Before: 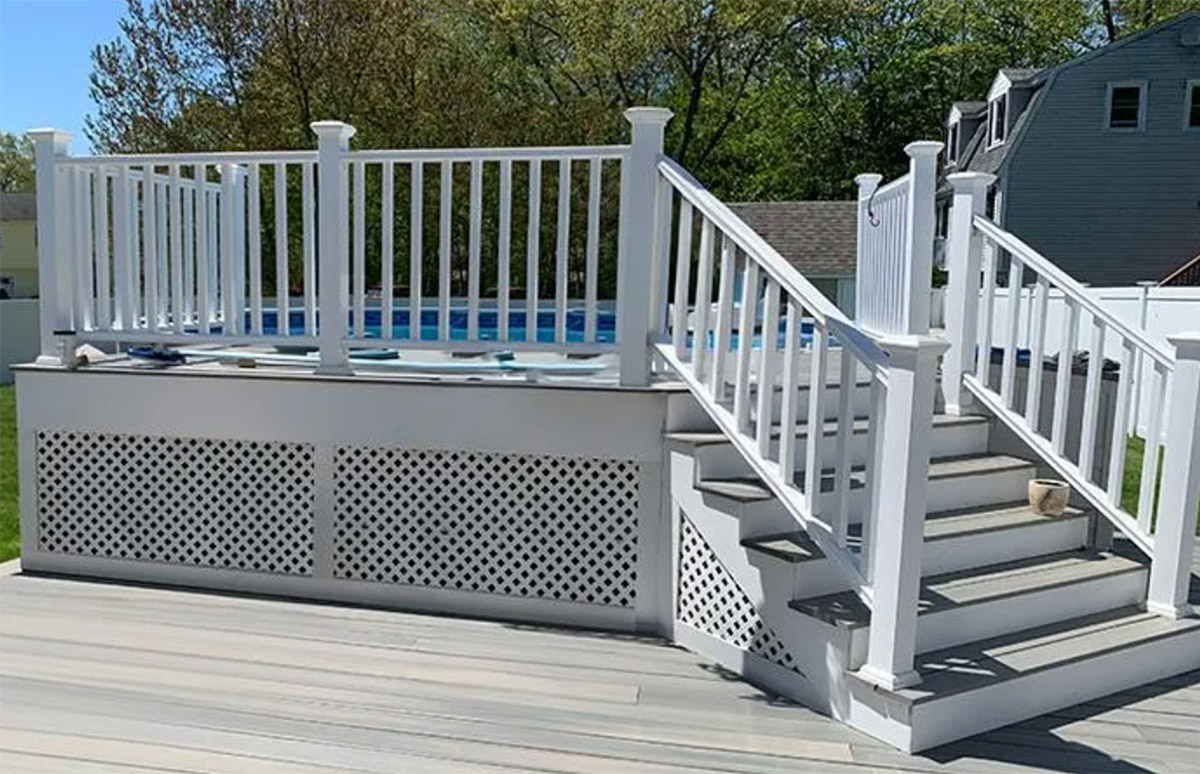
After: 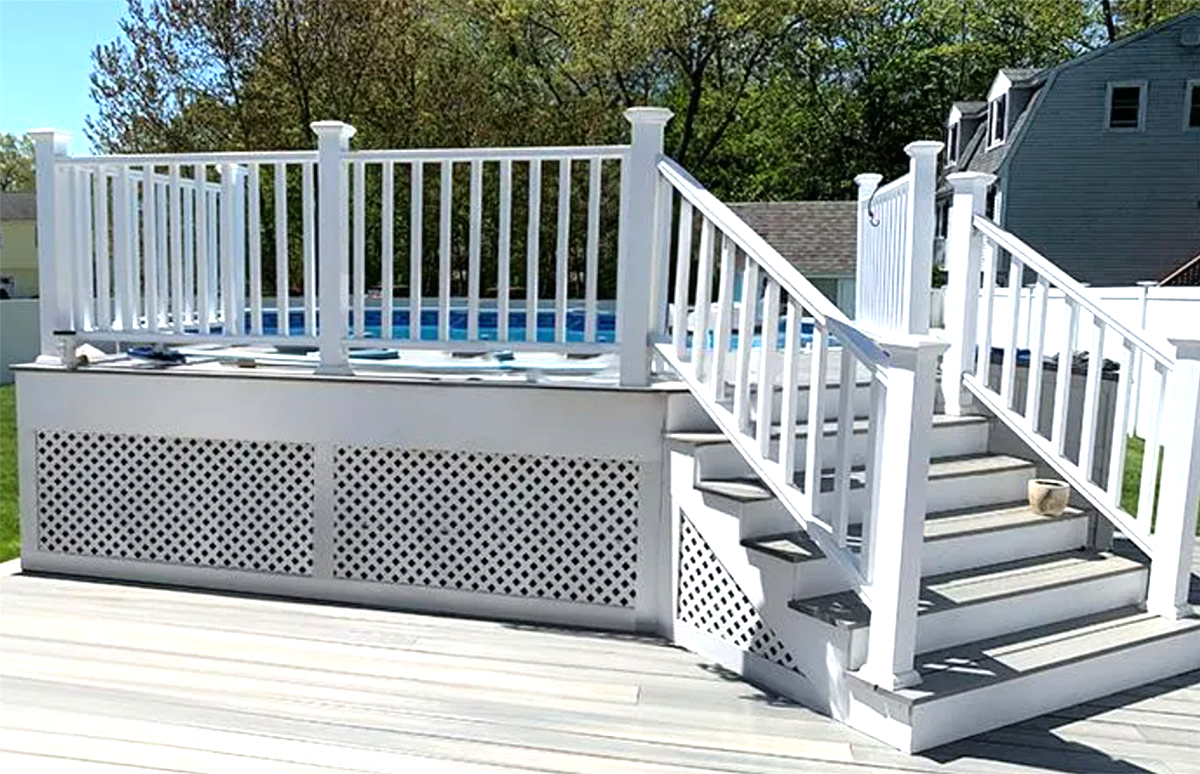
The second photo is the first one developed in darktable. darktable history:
tone equalizer: -8 EV -0.735 EV, -7 EV -0.73 EV, -6 EV -0.624 EV, -5 EV -0.421 EV, -3 EV 0.386 EV, -2 EV 0.6 EV, -1 EV 0.694 EV, +0 EV 0.737 EV, smoothing 1
